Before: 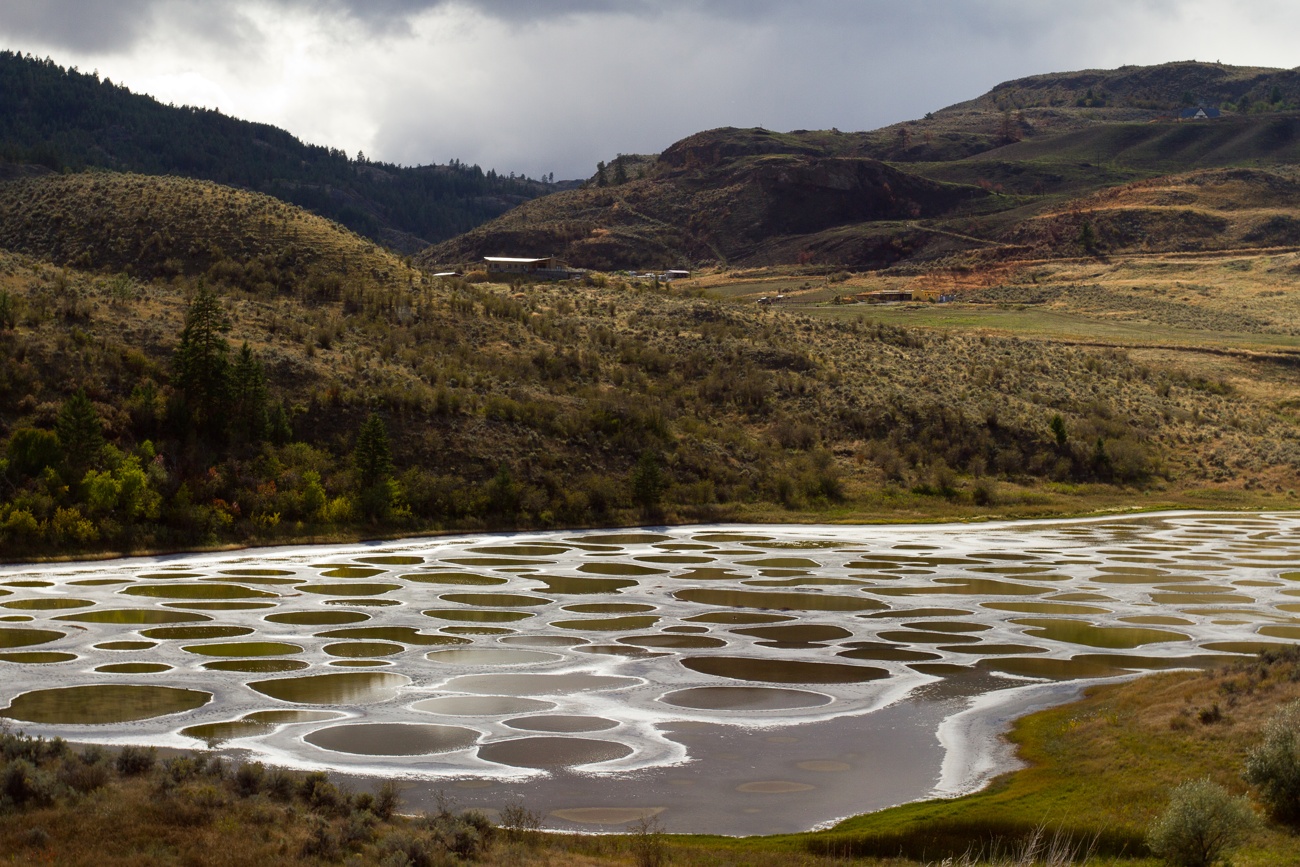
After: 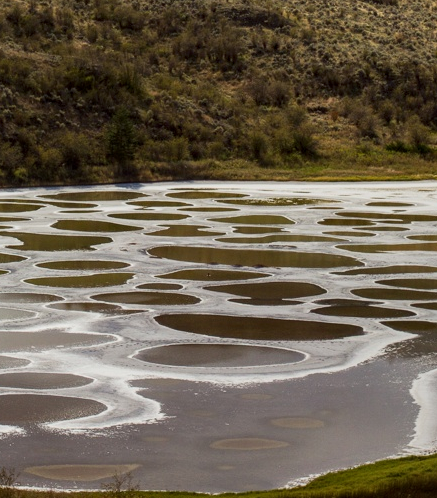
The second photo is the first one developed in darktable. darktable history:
tone equalizer: -8 EV -0.002 EV, -7 EV 0.003 EV, -6 EV -0.03 EV, -5 EV 0.021 EV, -4 EV -0.017 EV, -3 EV 0.022 EV, -2 EV -0.061 EV, -1 EV -0.314 EV, +0 EV -0.559 EV, edges refinement/feathering 500, mask exposure compensation -1.57 EV, preserve details no
local contrast: on, module defaults
crop: left 40.517%, top 39.567%, right 25.851%, bottom 2.889%
